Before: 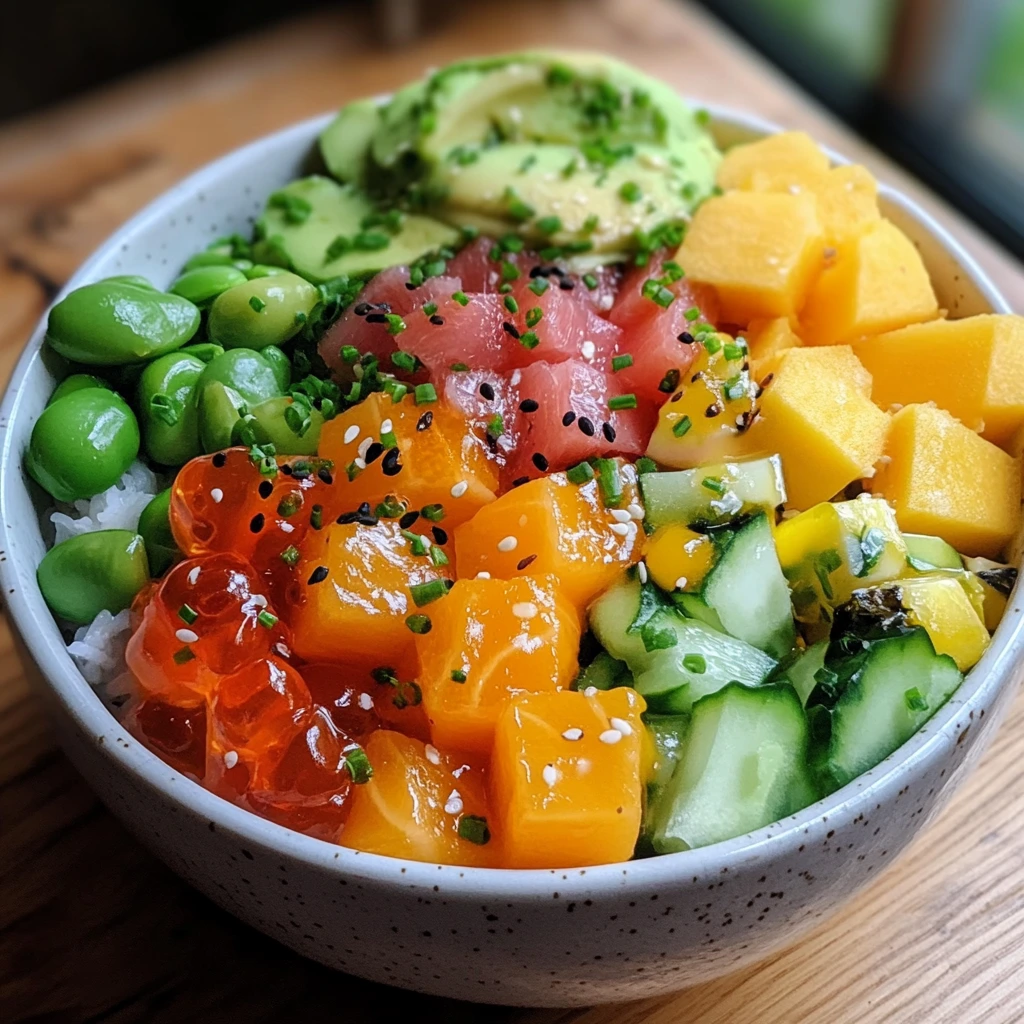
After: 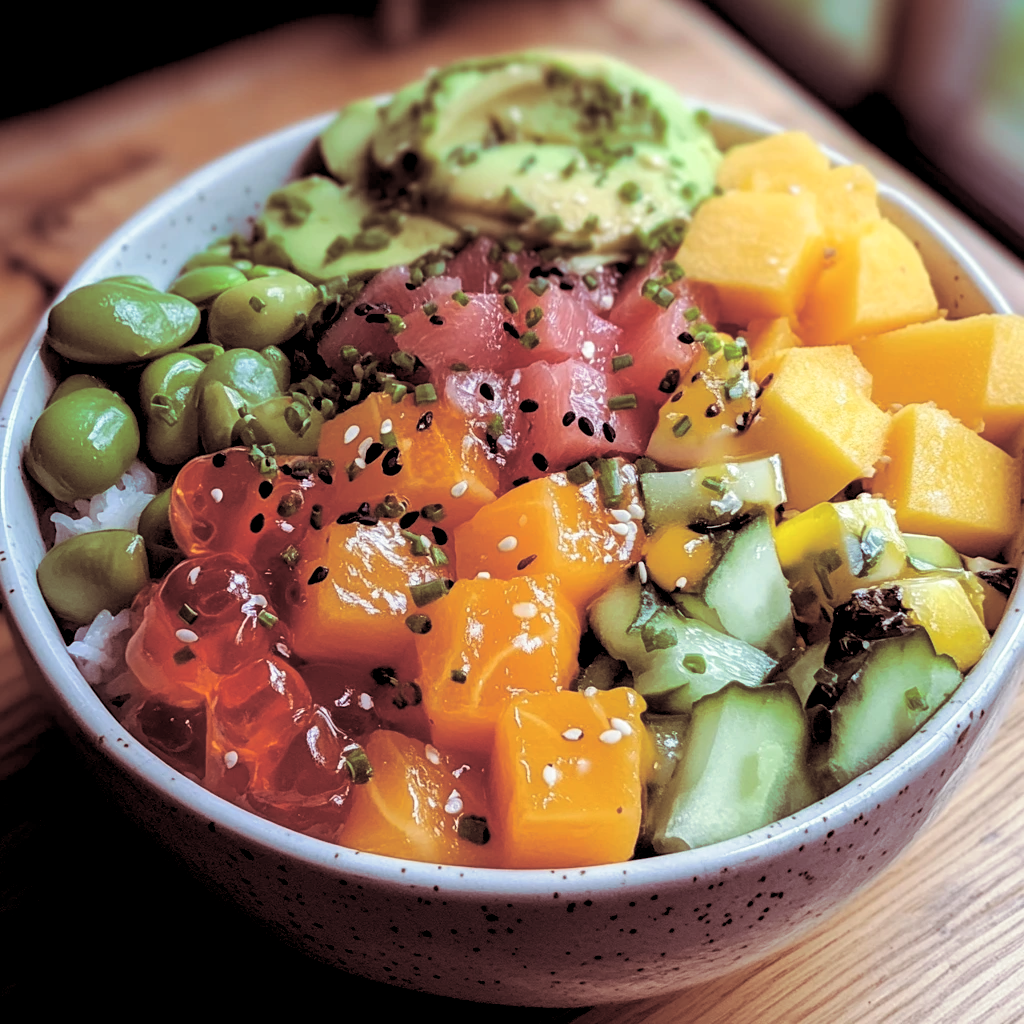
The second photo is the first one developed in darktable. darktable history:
exposure: black level correction -0.023, exposure -0.039 EV, compensate highlight preservation false
rgb levels: levels [[0.029, 0.461, 0.922], [0, 0.5, 1], [0, 0.5, 1]]
split-toning: on, module defaults
